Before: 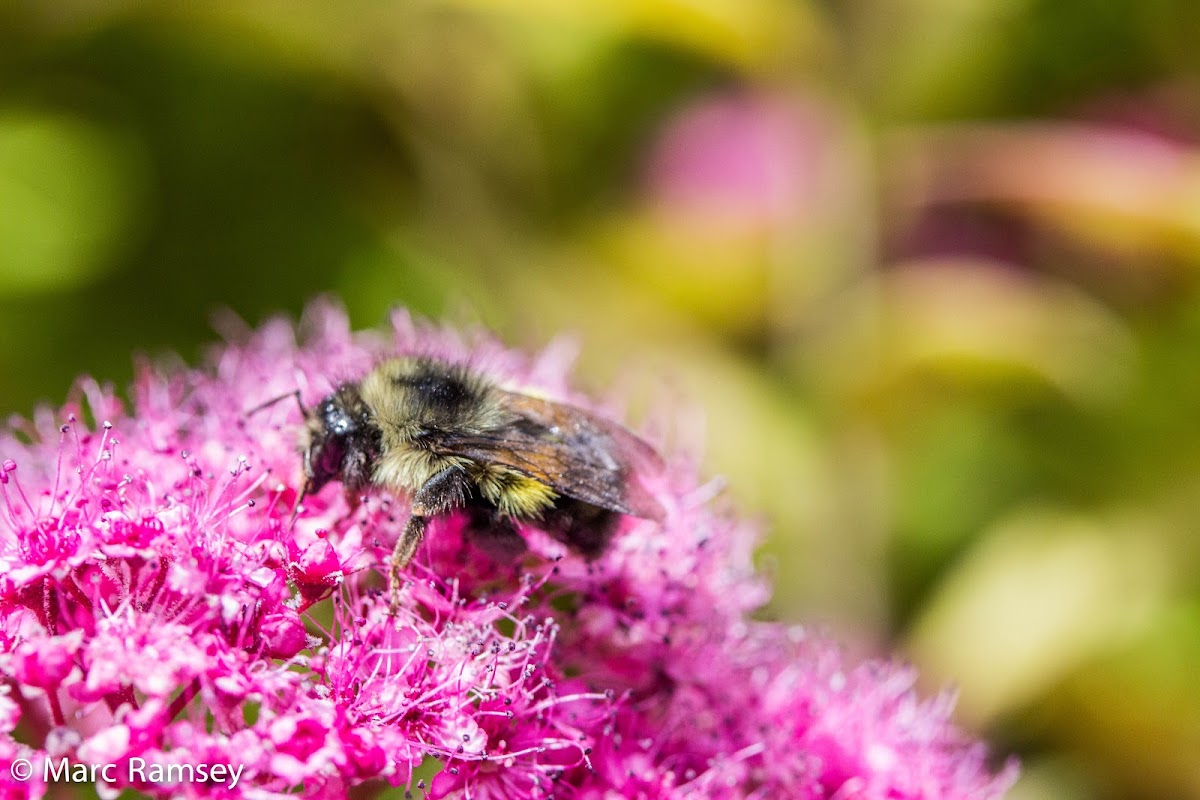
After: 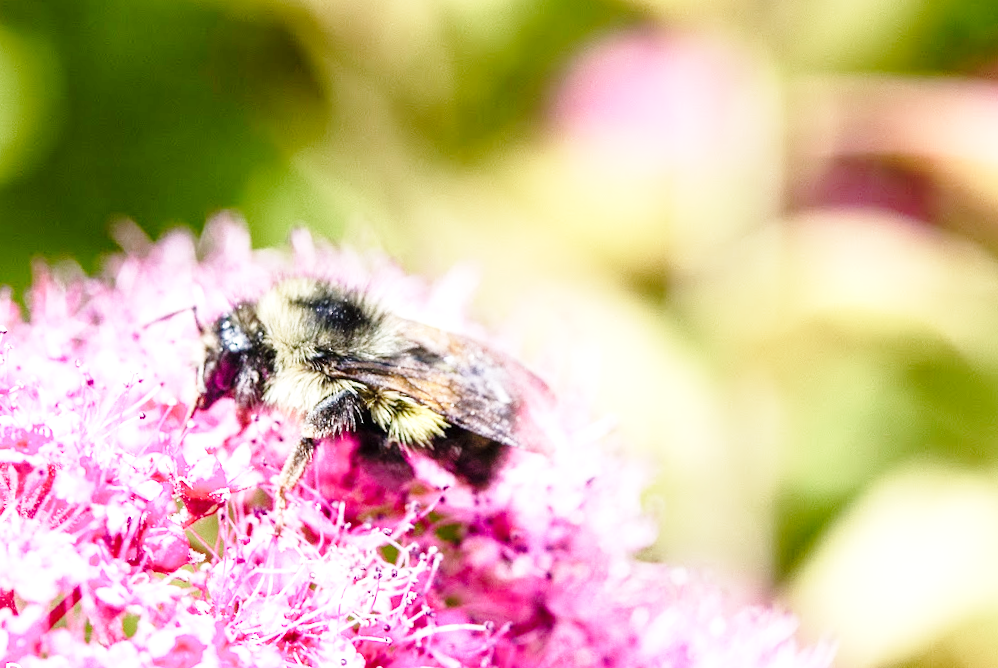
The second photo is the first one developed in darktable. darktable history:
exposure: black level correction 0, exposure 0.701 EV, compensate exposure bias true, compensate highlight preservation false
color balance rgb: shadows lift › luminance -7.507%, shadows lift › chroma 2.152%, shadows lift › hue 163.93°, perceptual saturation grading › global saturation -10.667%, perceptual saturation grading › highlights -26.586%, perceptual saturation grading › shadows 21.22%, global vibrance 9.368%
crop and rotate: angle -3.19°, left 5.313%, top 5.216%, right 4.65%, bottom 4.441%
base curve: curves: ch0 [(0, 0) (0.028, 0.03) (0.121, 0.232) (0.46, 0.748) (0.859, 0.968) (1, 1)], preserve colors none
